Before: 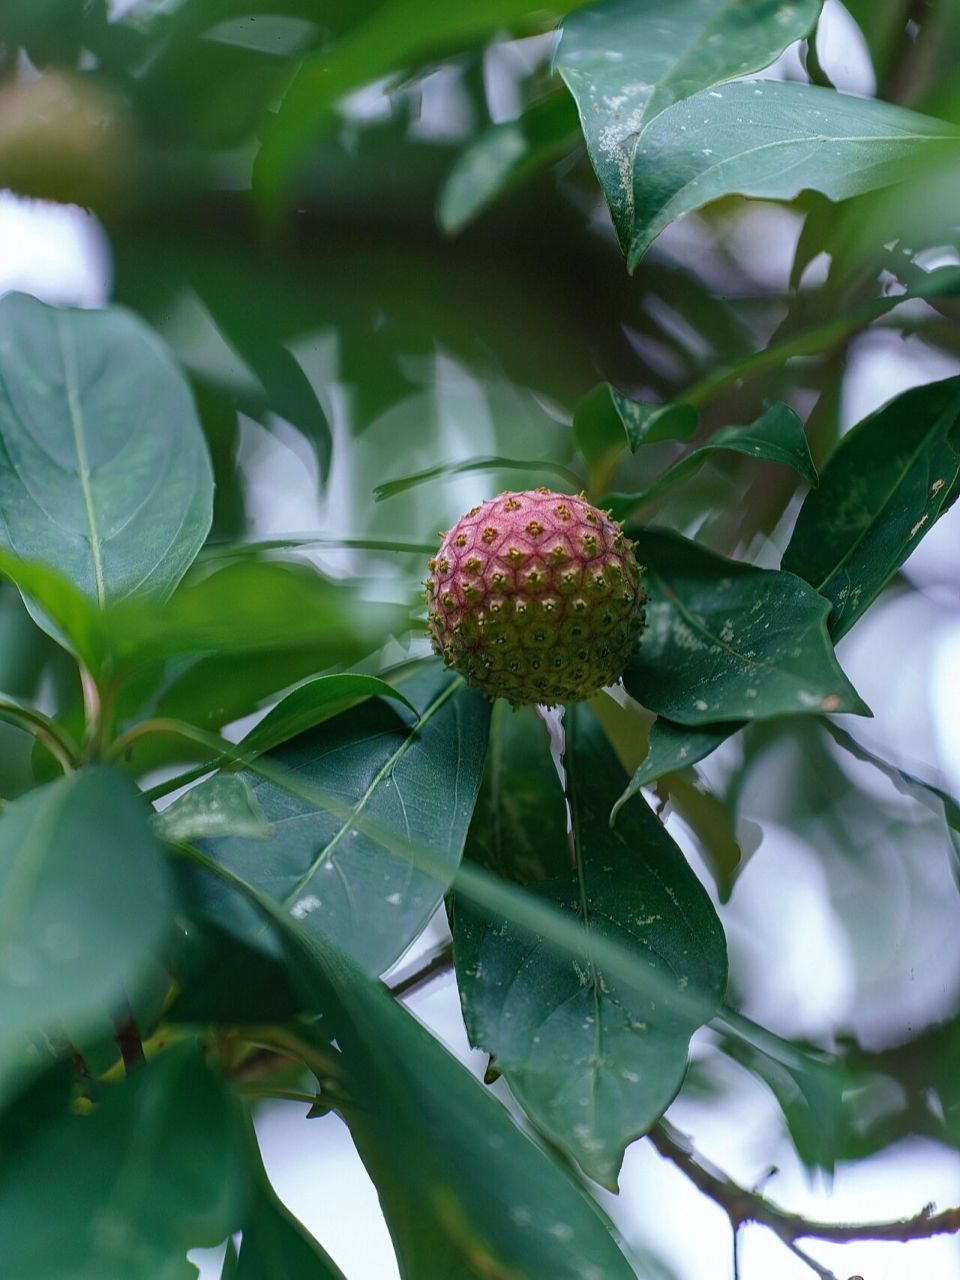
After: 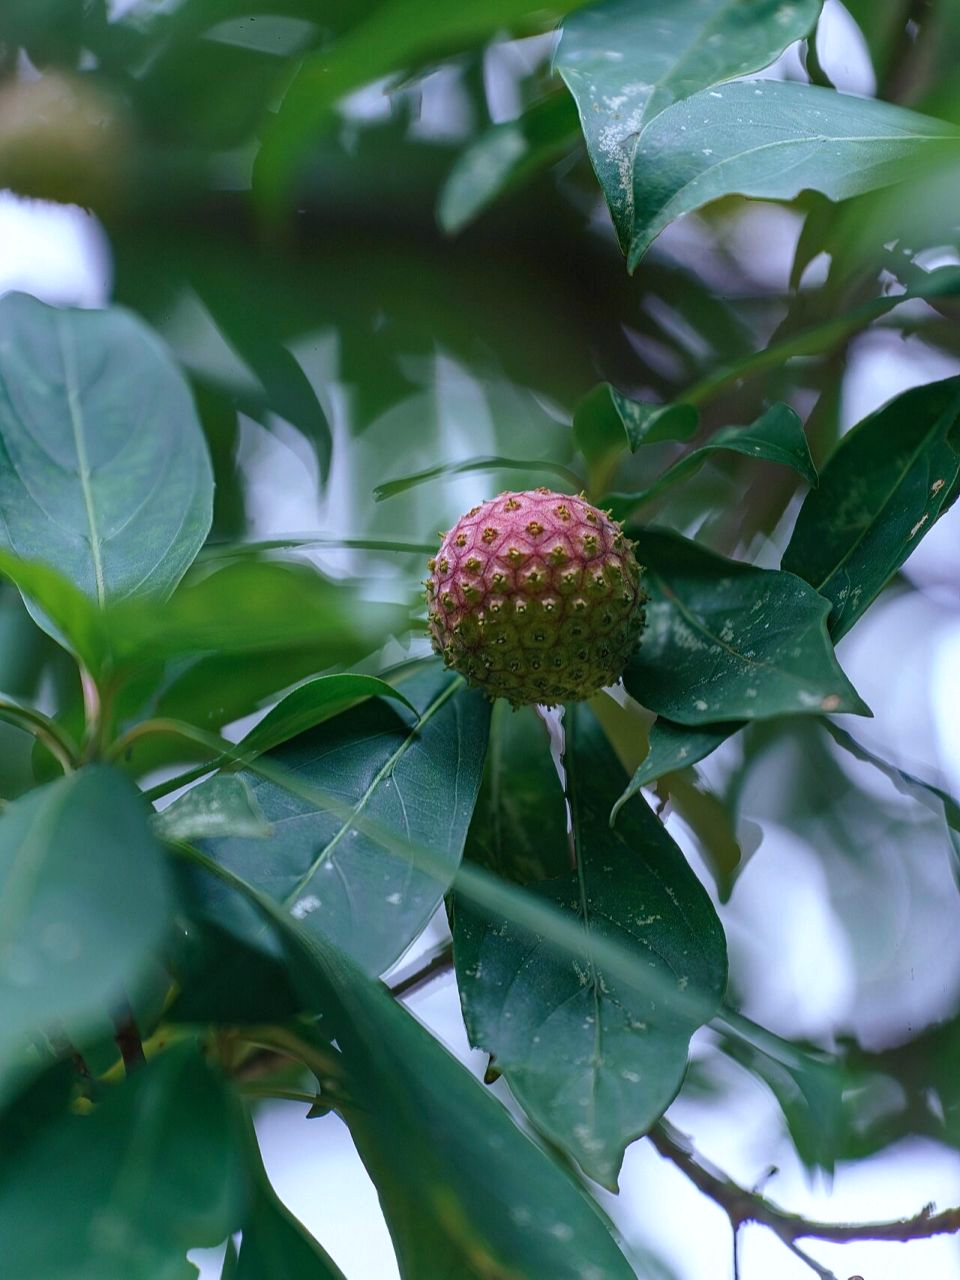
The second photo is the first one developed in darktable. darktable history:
tone equalizer: edges refinement/feathering 500, mask exposure compensation -1.24 EV, preserve details no
color calibration: illuminant as shot in camera, x 0.358, y 0.373, temperature 4628.91 K
